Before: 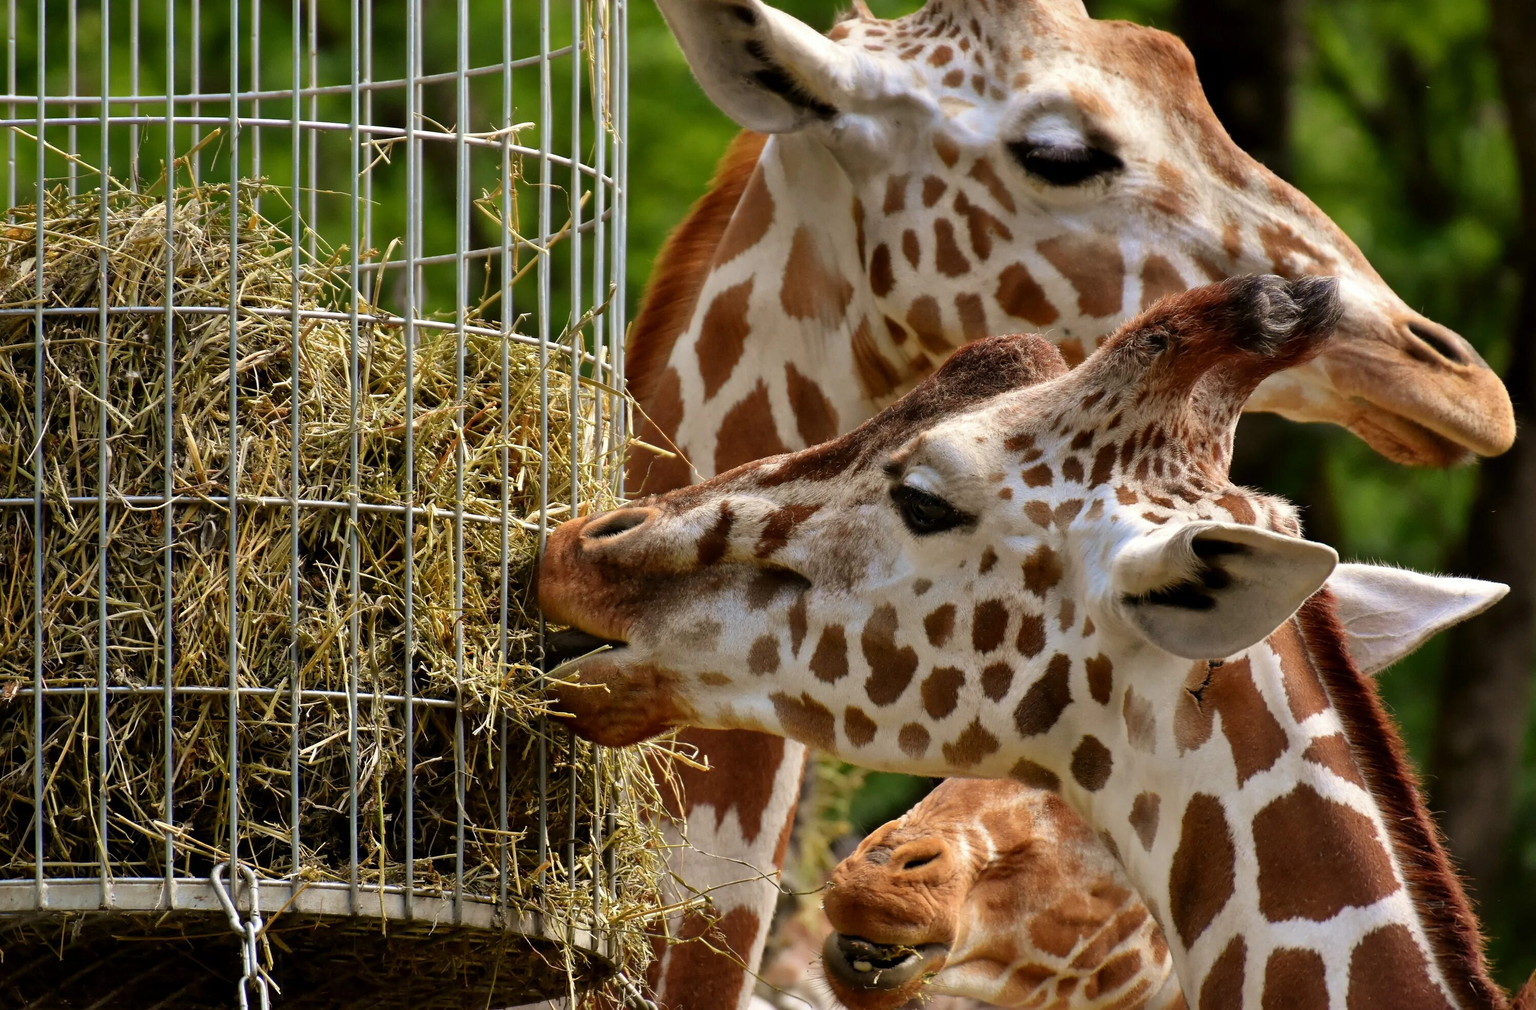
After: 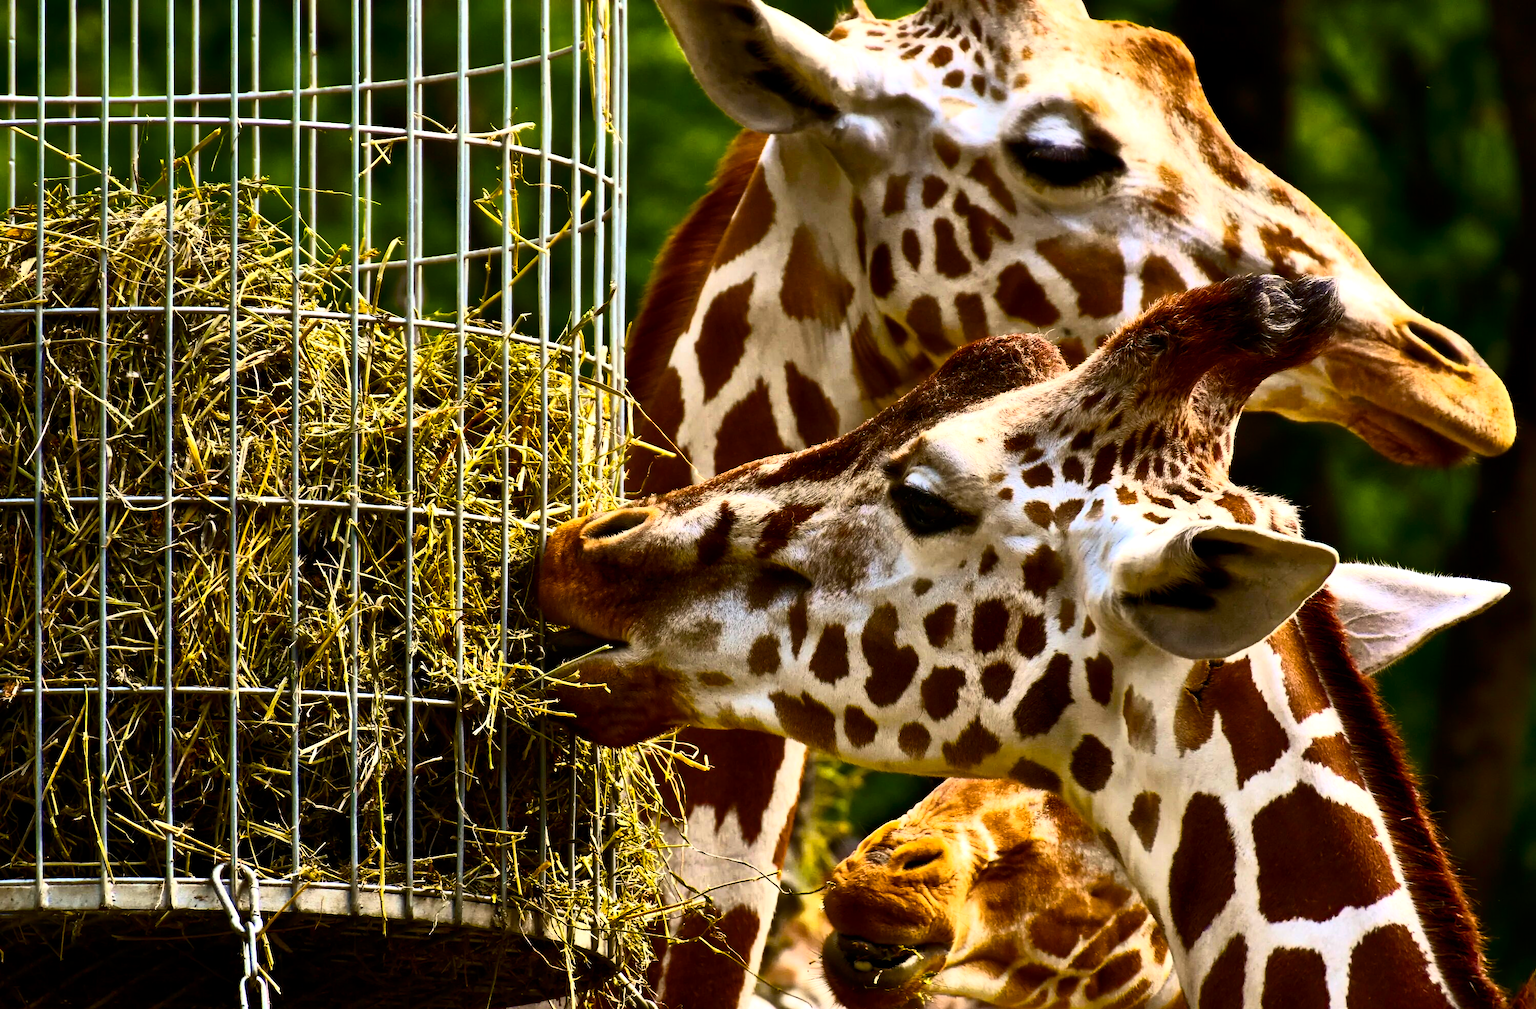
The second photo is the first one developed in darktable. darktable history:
base curve: curves: ch0 [(0, 0) (0.257, 0.25) (0.482, 0.586) (0.757, 0.871) (1, 1)]
color balance rgb: linear chroma grading › global chroma 9%, perceptual saturation grading › global saturation 36%, perceptual saturation grading › shadows 35%, perceptual brilliance grading › global brilliance 15%, perceptual brilliance grading › shadows -35%, global vibrance 15%
contrast brightness saturation: contrast 0.28
